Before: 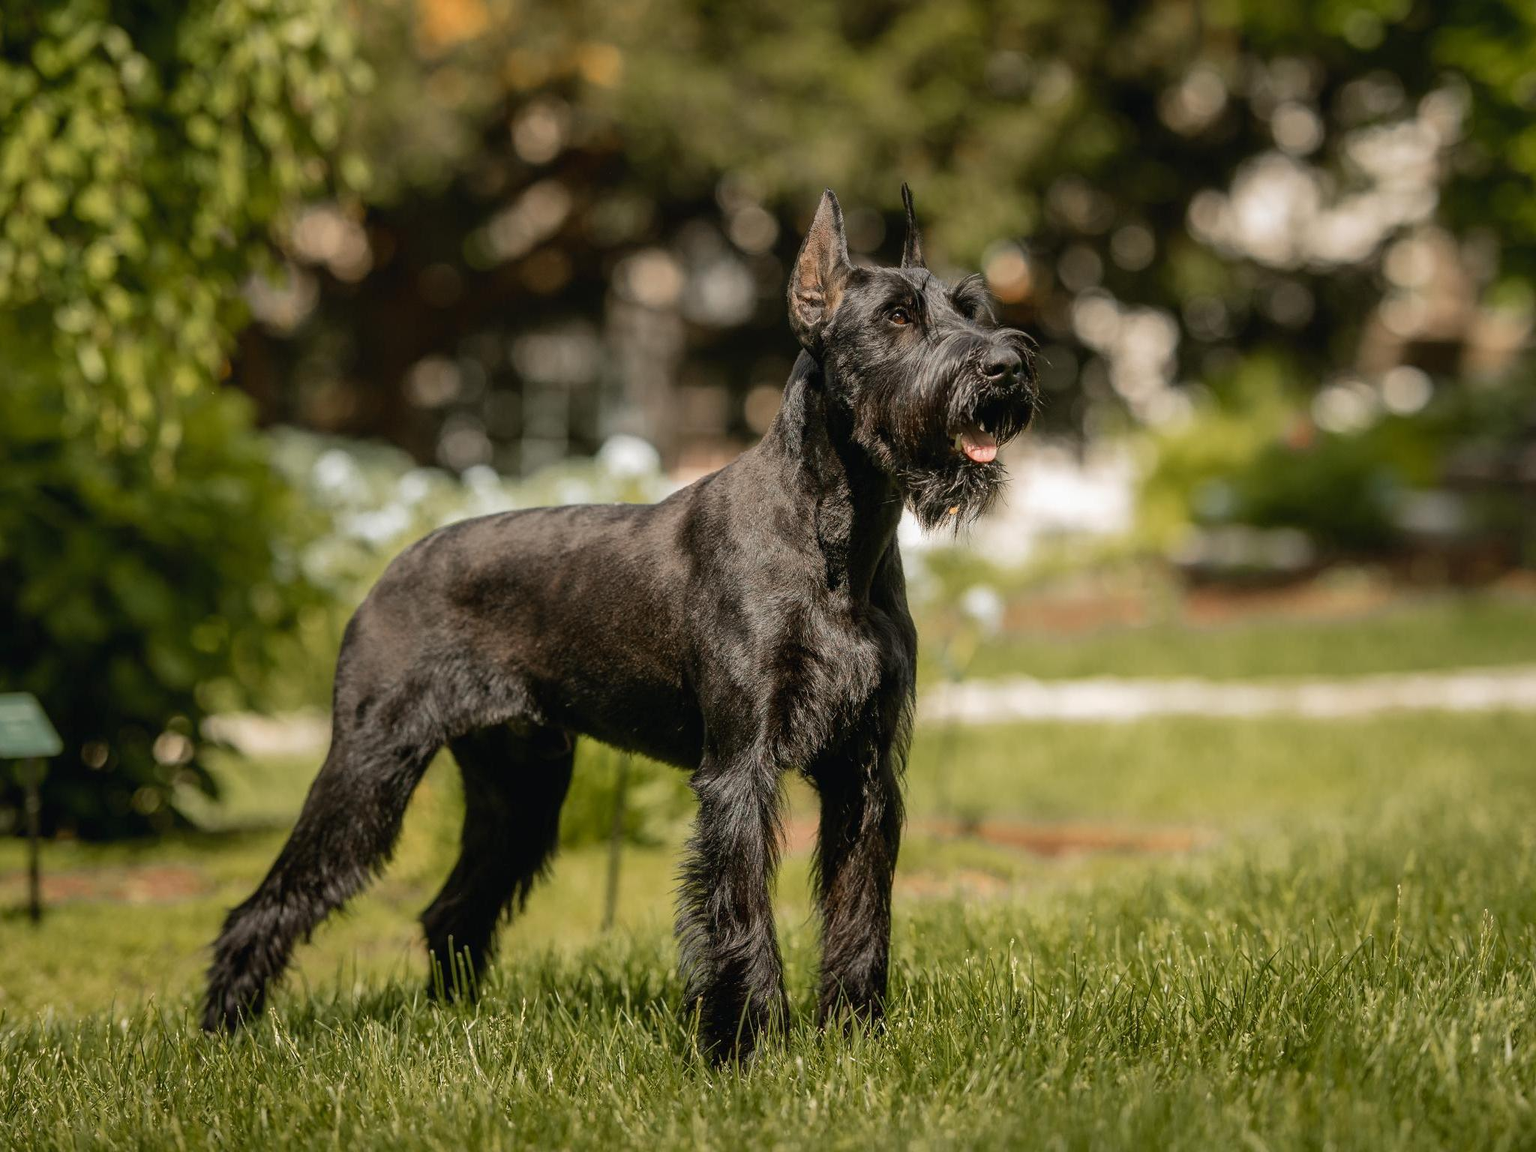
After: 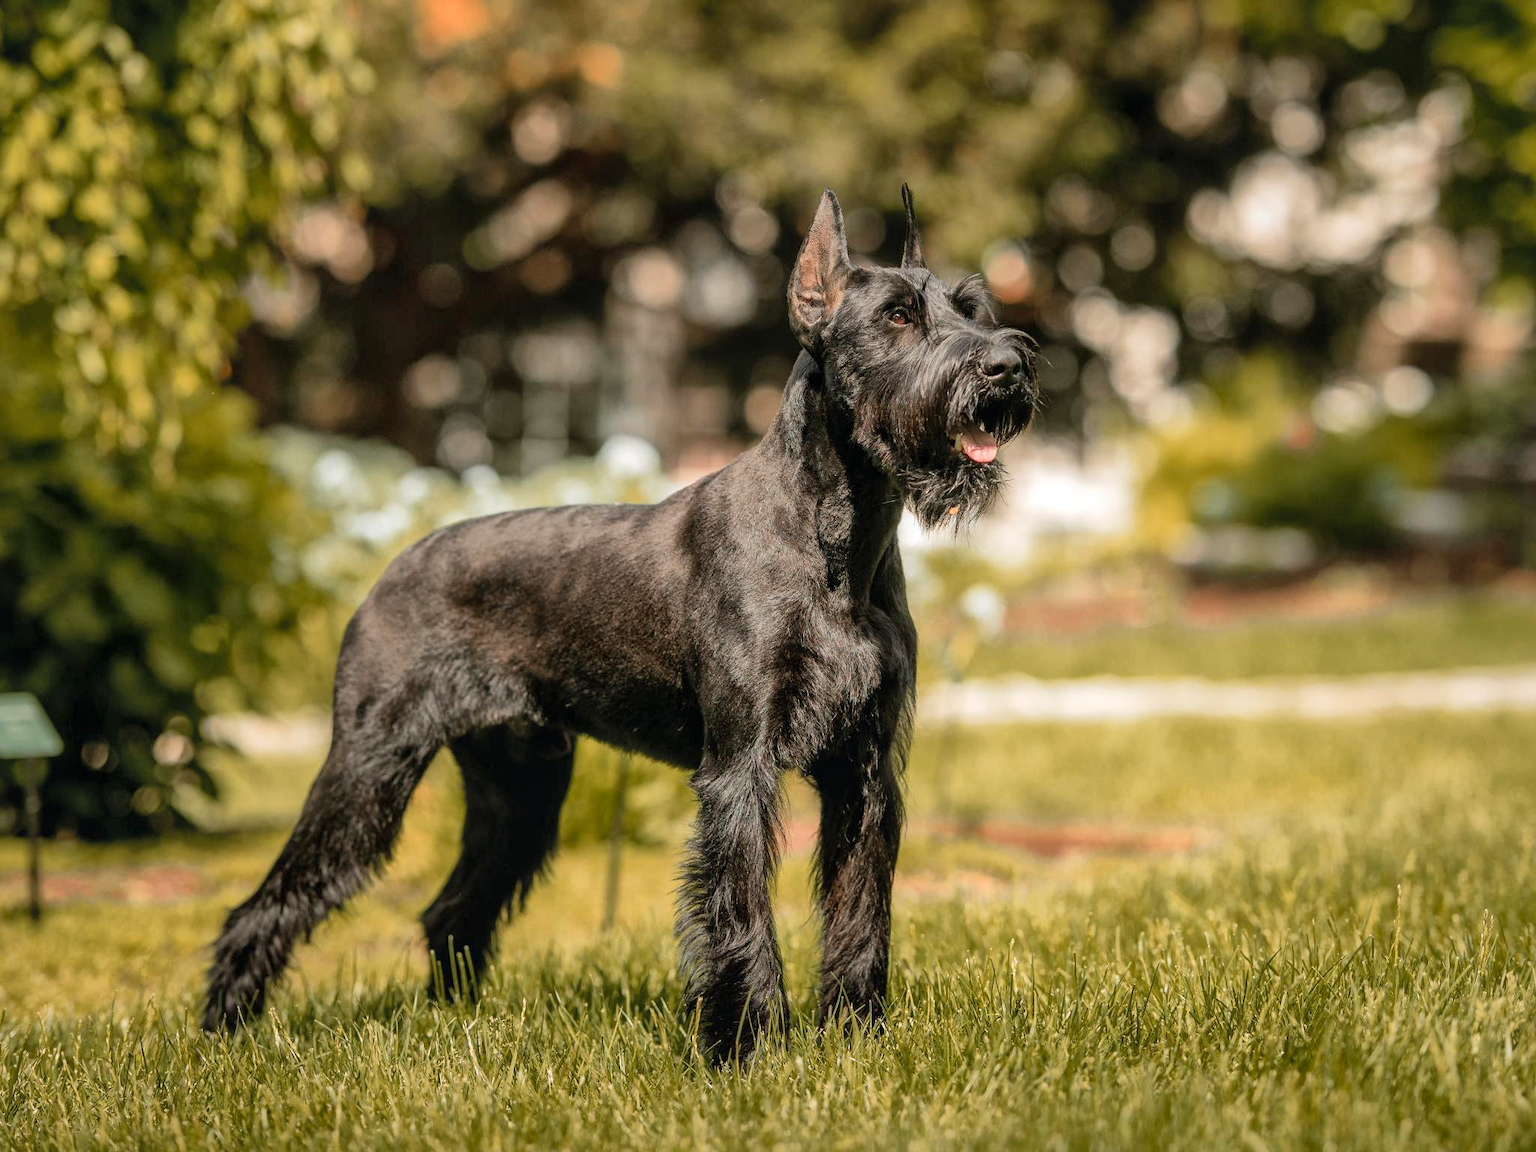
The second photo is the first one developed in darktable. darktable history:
global tonemap: drago (1, 100), detail 1
color zones: curves: ch1 [(0.239, 0.552) (0.75, 0.5)]; ch2 [(0.25, 0.462) (0.749, 0.457)], mix 25.94%
